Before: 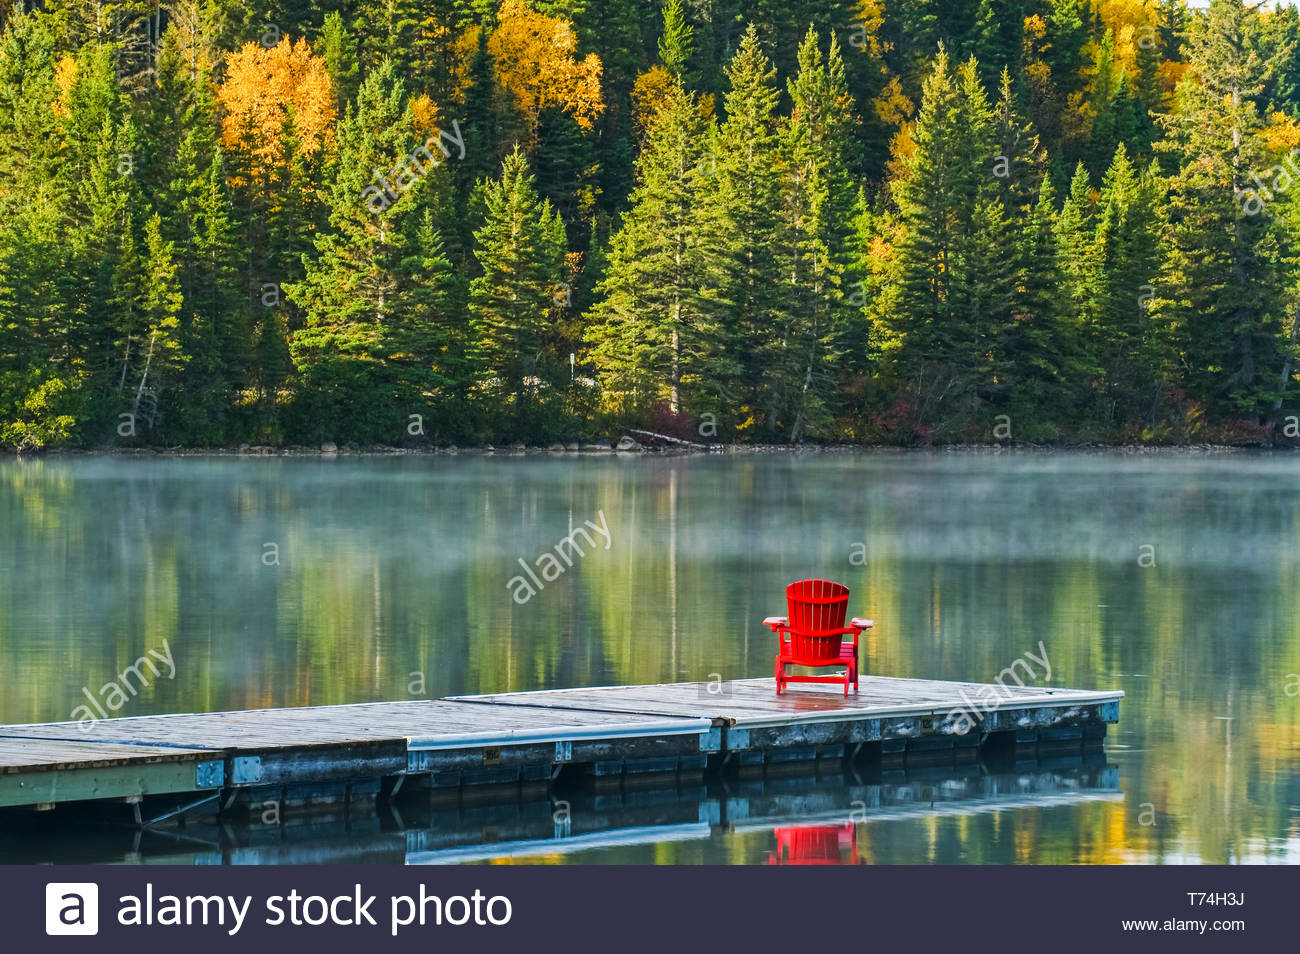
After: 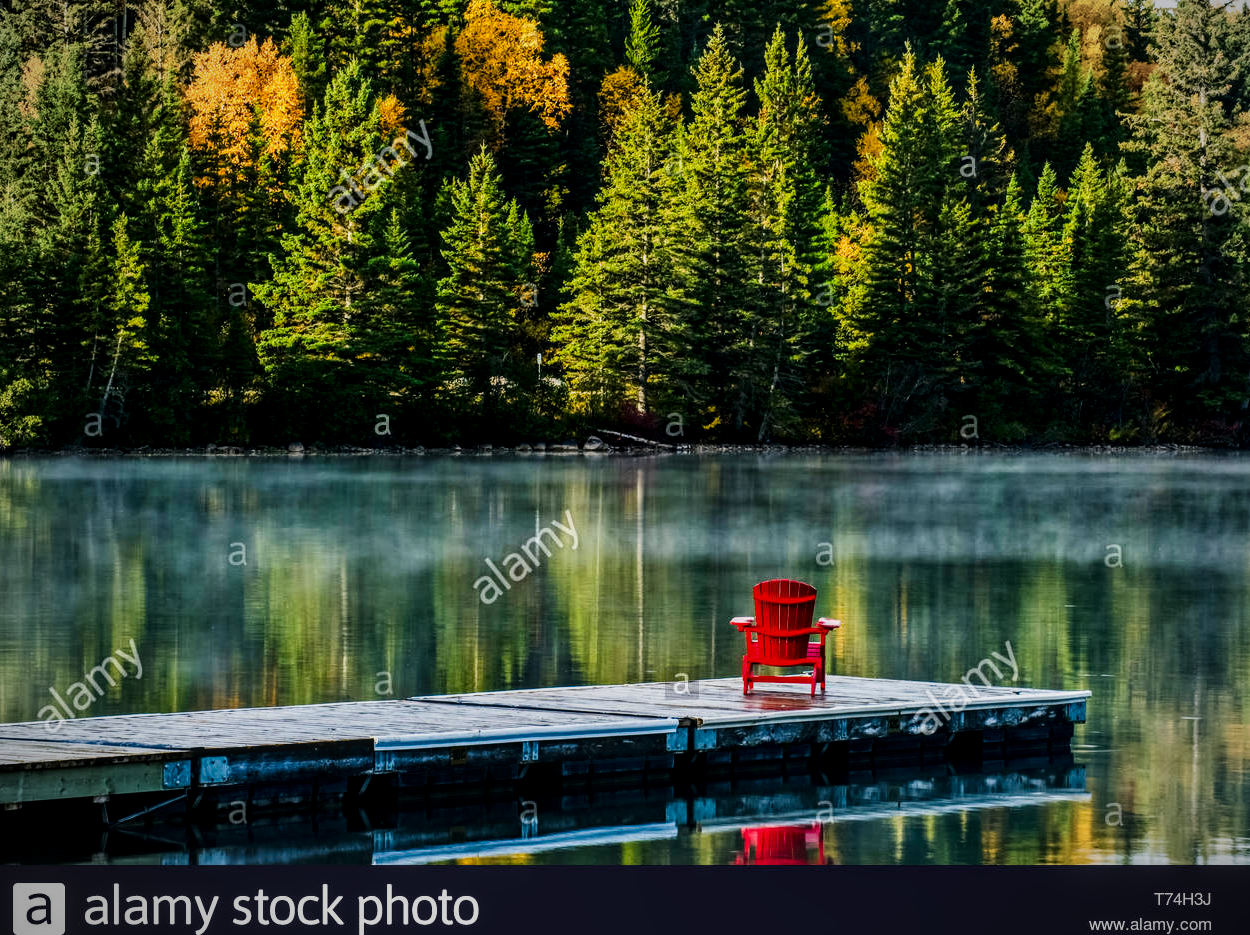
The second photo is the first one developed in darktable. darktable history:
vignetting: on, module defaults
contrast brightness saturation: contrast 0.22, brightness -0.192, saturation 0.237
filmic rgb: black relative exposure -3.92 EV, white relative exposure 3.14 EV, hardness 2.87
exposure: black level correction -0.015, exposure -0.133 EV, compensate exposure bias true, compensate highlight preservation false
crop and rotate: left 2.587%, right 1.239%, bottom 1.922%
local contrast: on, module defaults
